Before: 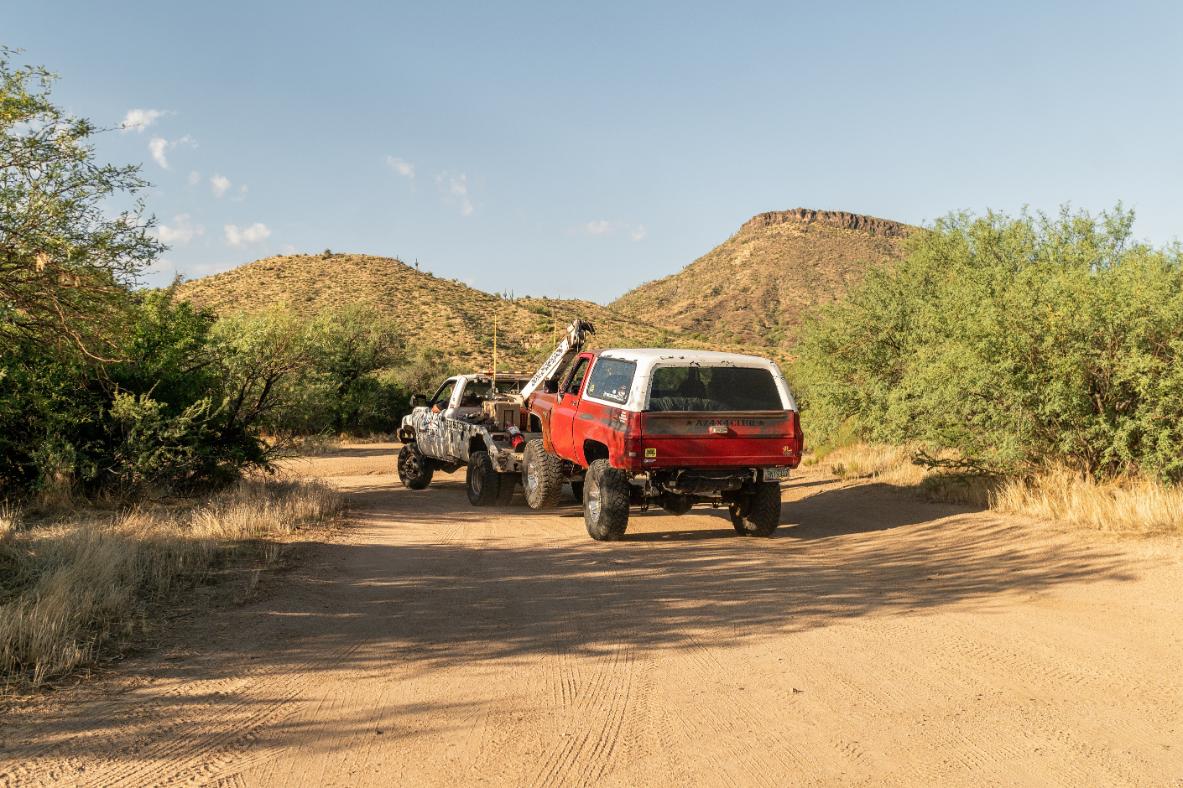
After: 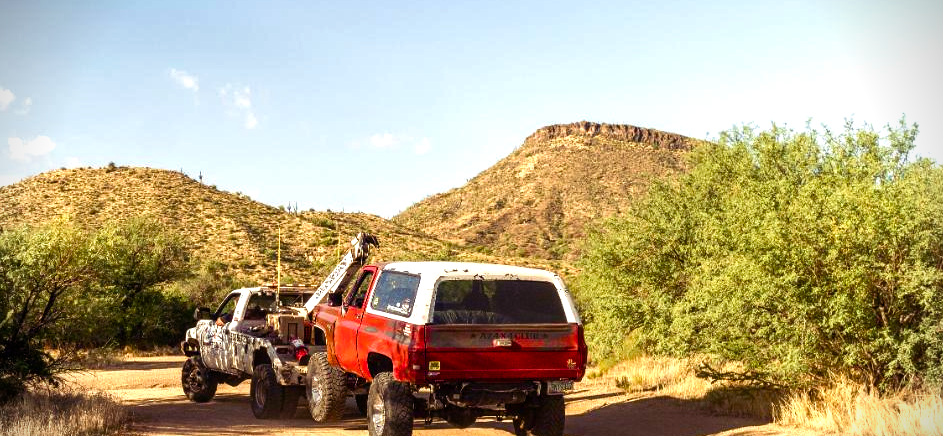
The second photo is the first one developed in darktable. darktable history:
velvia: on, module defaults
crop: left 18.296%, top 11.068%, right 1.949%, bottom 33.57%
color balance rgb: shadows lift › luminance 0.722%, shadows lift › chroma 6.905%, shadows lift › hue 300.31°, perceptual saturation grading › global saturation 20%, perceptual saturation grading › highlights -25.025%, perceptual saturation grading › shadows 49.871%, perceptual brilliance grading › global brilliance 20.072%, perceptual brilliance grading › shadows -39.505%
vignetting: fall-off start 89.09%, fall-off radius 44.32%, brightness -0.723, saturation -0.482, center (0, 0.005), width/height ratio 1.156
